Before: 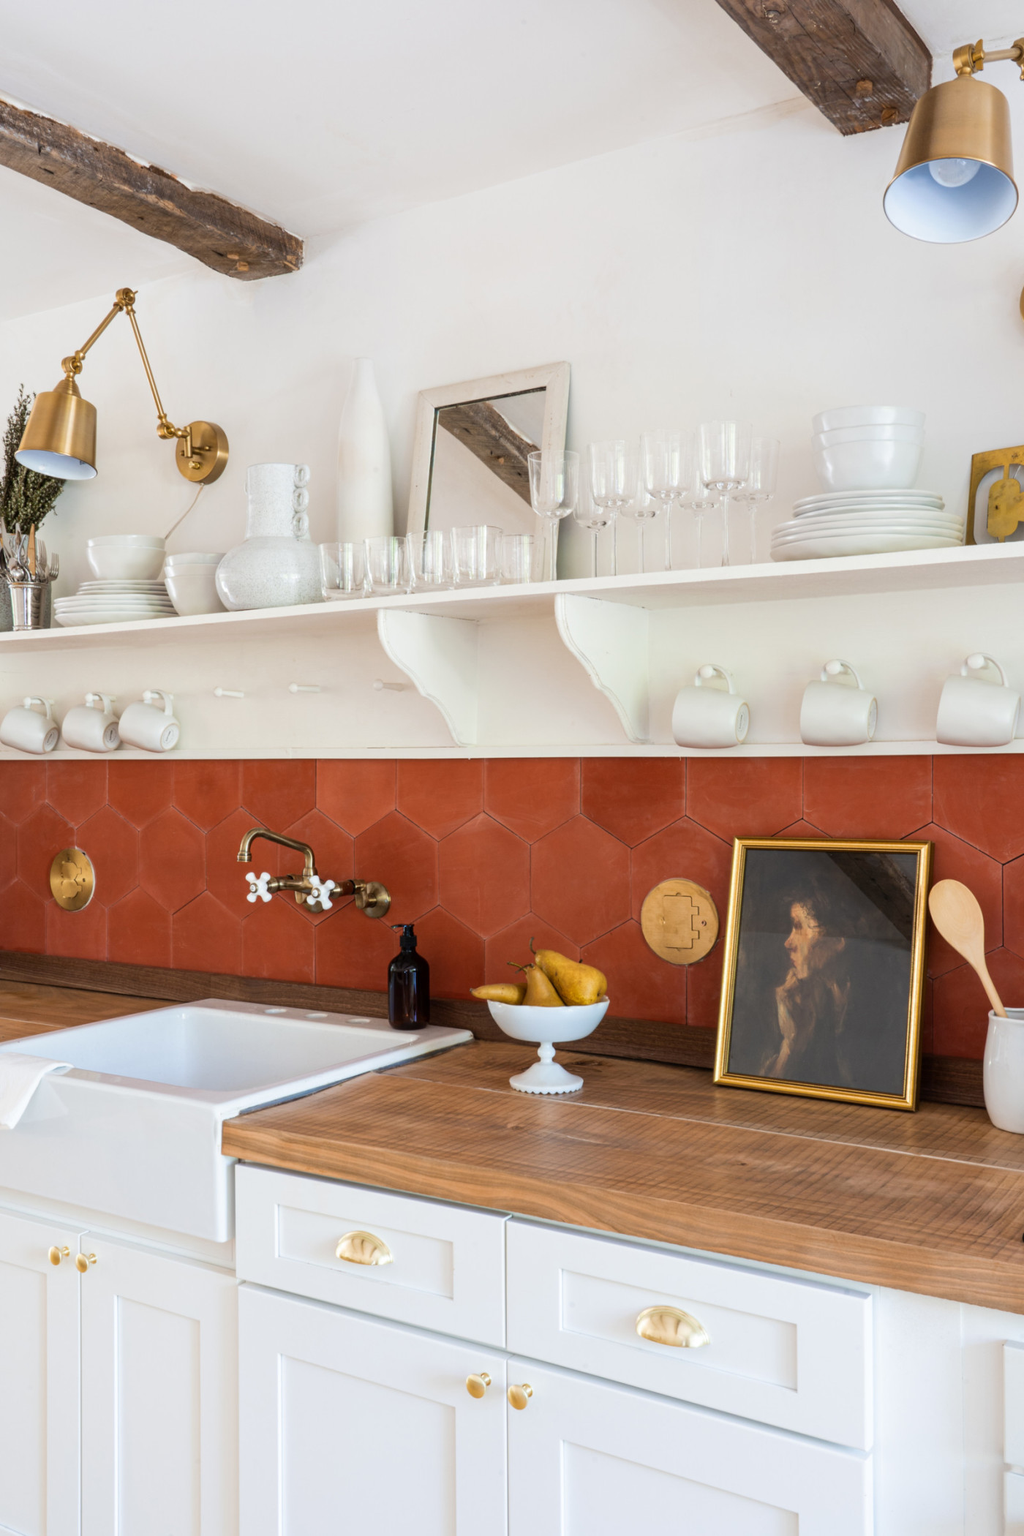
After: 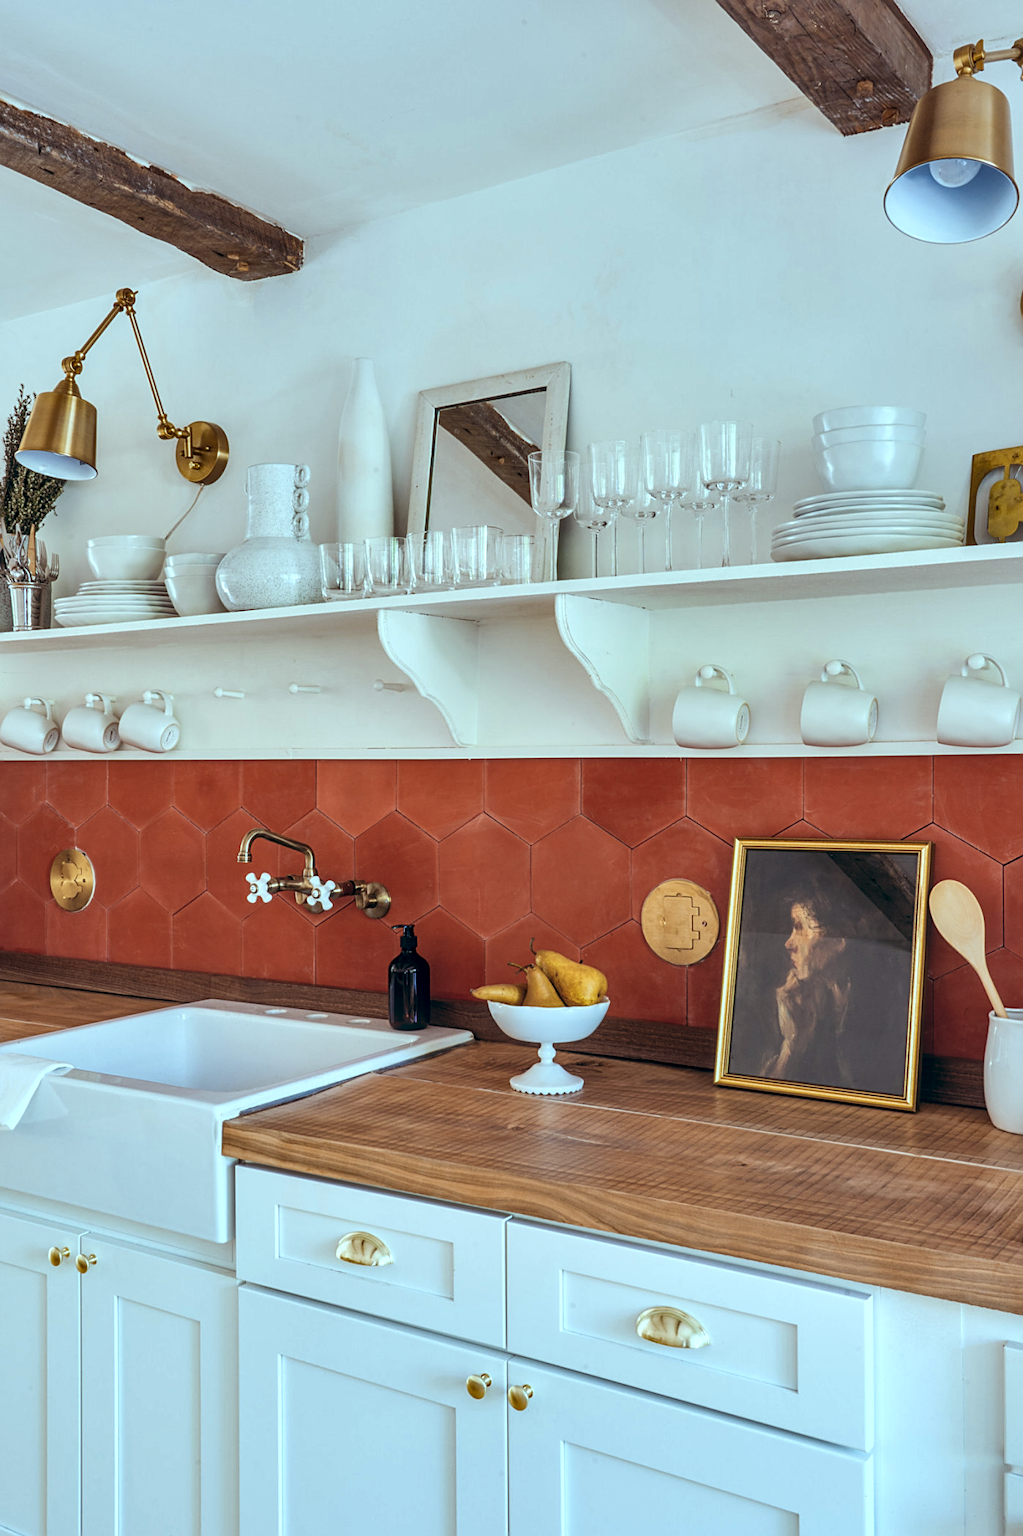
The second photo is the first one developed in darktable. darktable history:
exposure: compensate highlight preservation false
color balance: lift [1.003, 0.993, 1.001, 1.007], gamma [1.018, 1.072, 0.959, 0.928], gain [0.974, 0.873, 1.031, 1.127]
sharpen: on, module defaults
local contrast: detail 130%
shadows and highlights: low approximation 0.01, soften with gaussian
